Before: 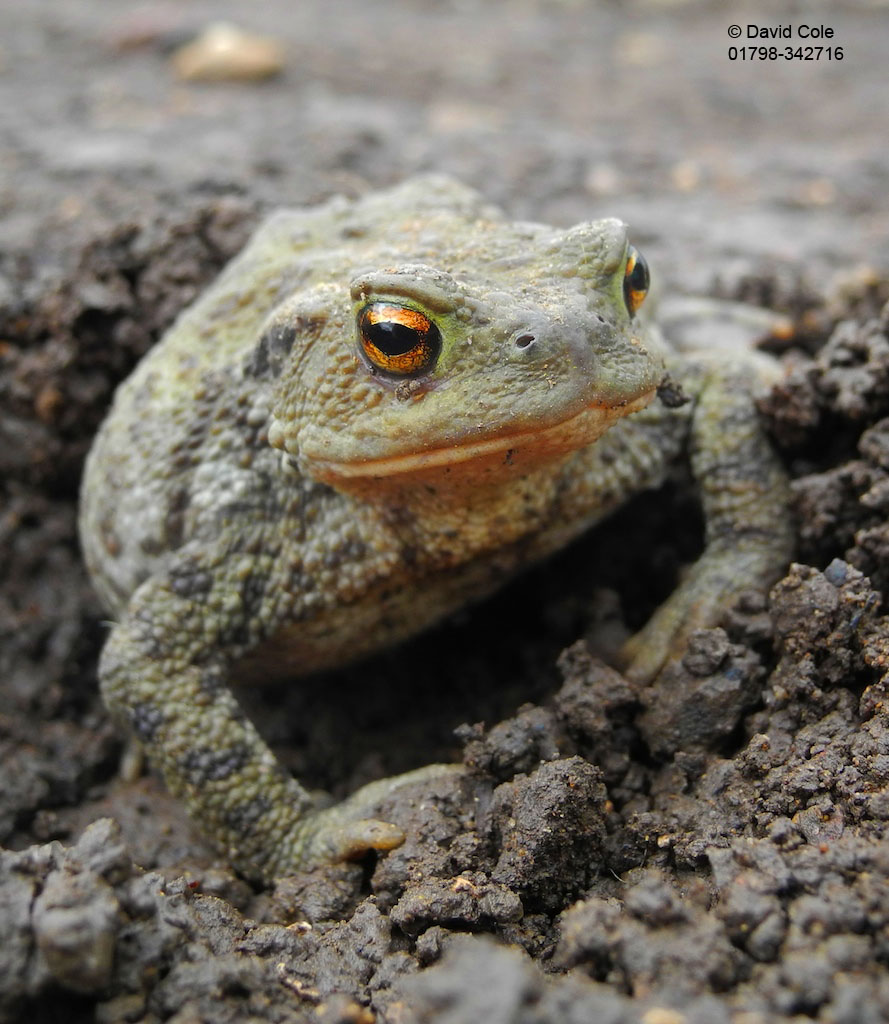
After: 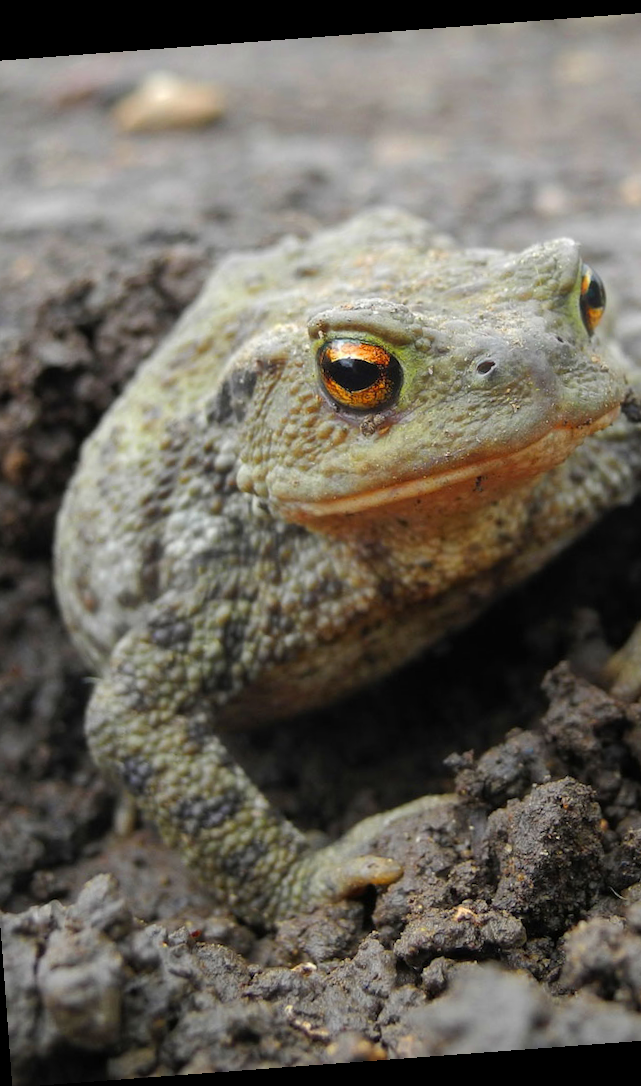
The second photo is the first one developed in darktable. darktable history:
rotate and perspective: rotation -4.25°, automatic cropping off
crop and rotate: left 6.617%, right 26.717%
